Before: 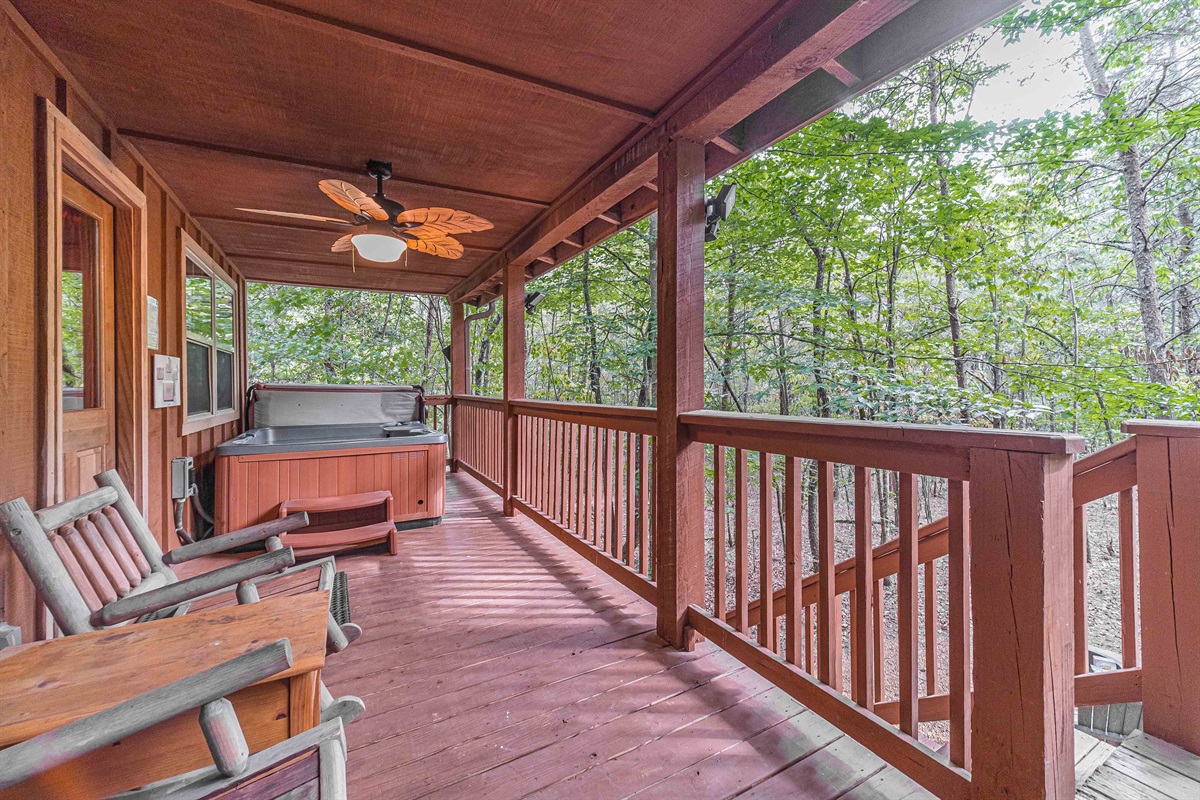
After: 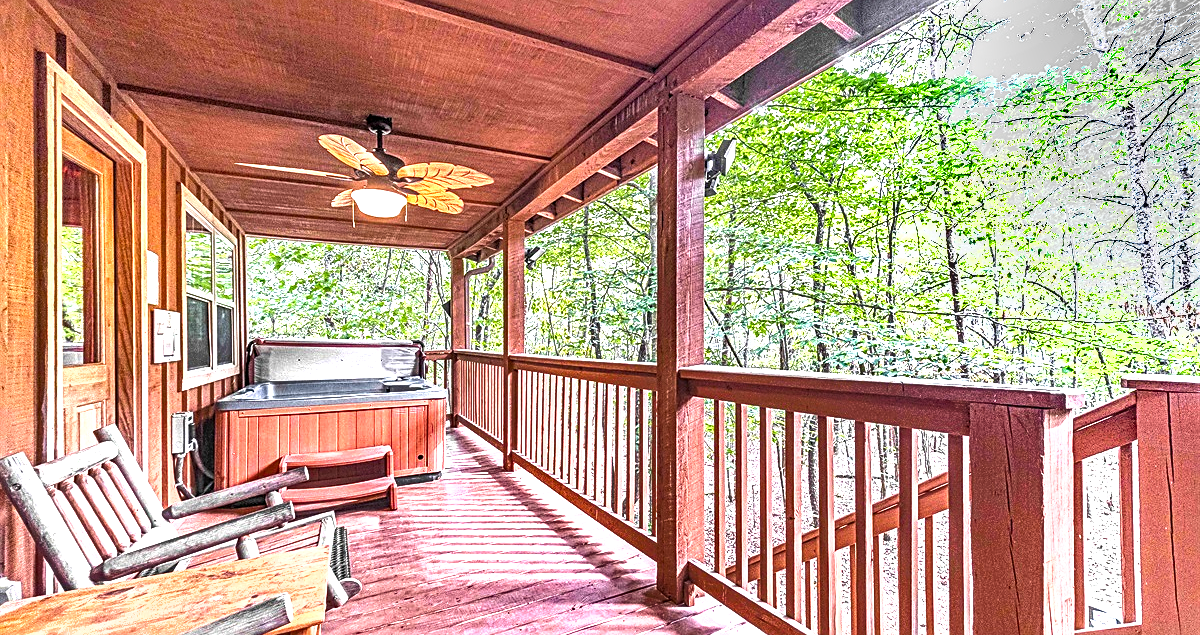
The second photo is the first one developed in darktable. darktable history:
sharpen: on, module defaults
crop and rotate: top 5.654%, bottom 14.939%
local contrast: on, module defaults
tone equalizer: -8 EV -1.09 EV, -7 EV -0.977 EV, -6 EV -0.872 EV, -5 EV -0.608 EV, -3 EV 0.557 EV, -2 EV 0.851 EV, -1 EV 0.986 EV, +0 EV 1.07 EV
exposure: black level correction 0, exposure 0.702 EV, compensate exposure bias true, compensate highlight preservation false
shadows and highlights: soften with gaussian
haze removal: compatibility mode true, adaptive false
